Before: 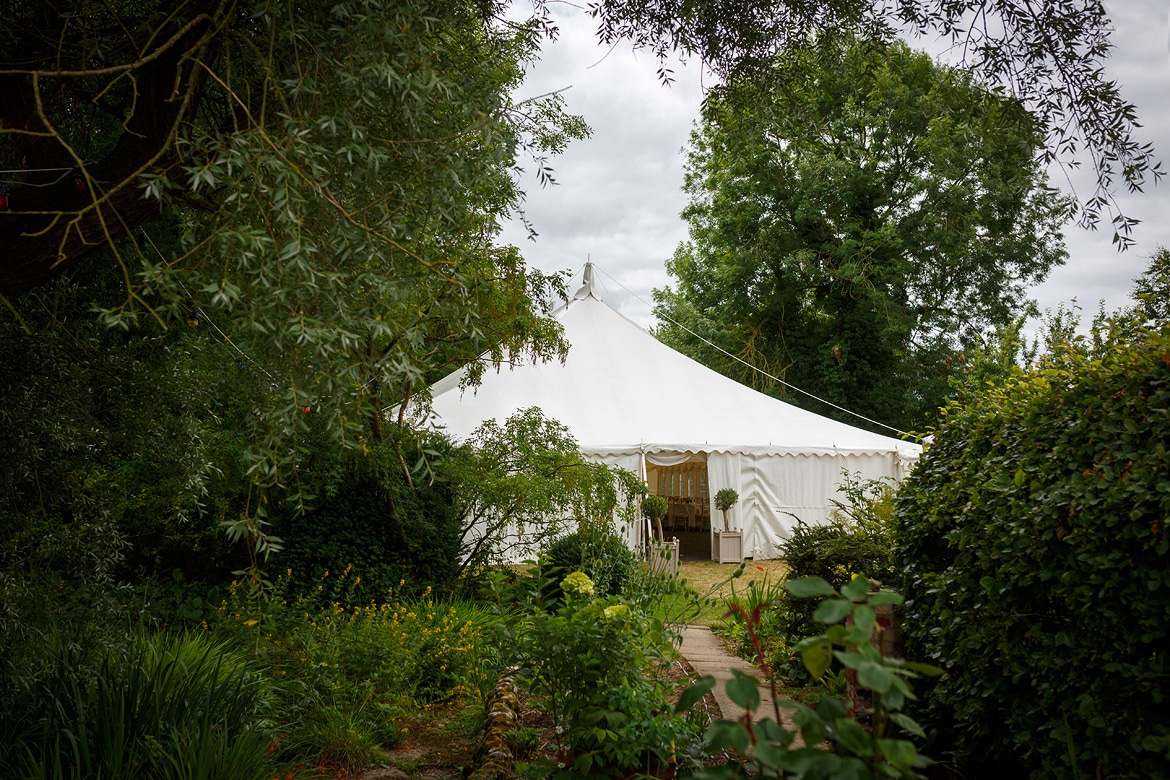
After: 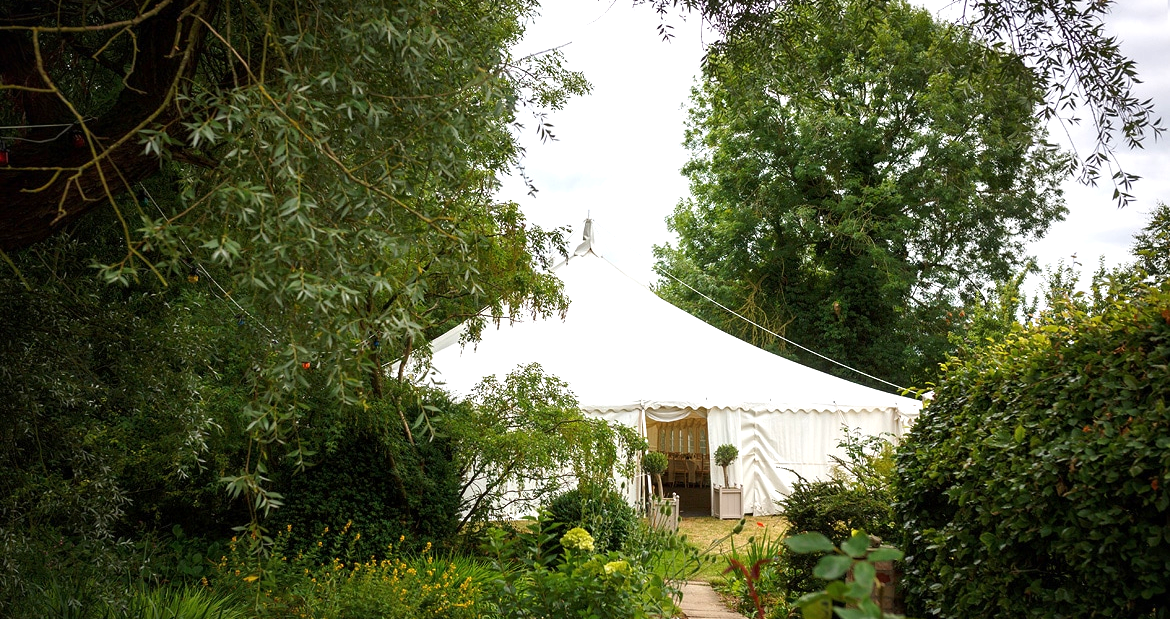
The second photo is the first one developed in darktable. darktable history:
crop and rotate: top 5.667%, bottom 14.937%
local contrast: mode bilateral grid, contrast 100, coarseness 100, detail 108%, midtone range 0.2
exposure: black level correction 0, exposure 0.7 EV, compensate exposure bias true, compensate highlight preservation false
